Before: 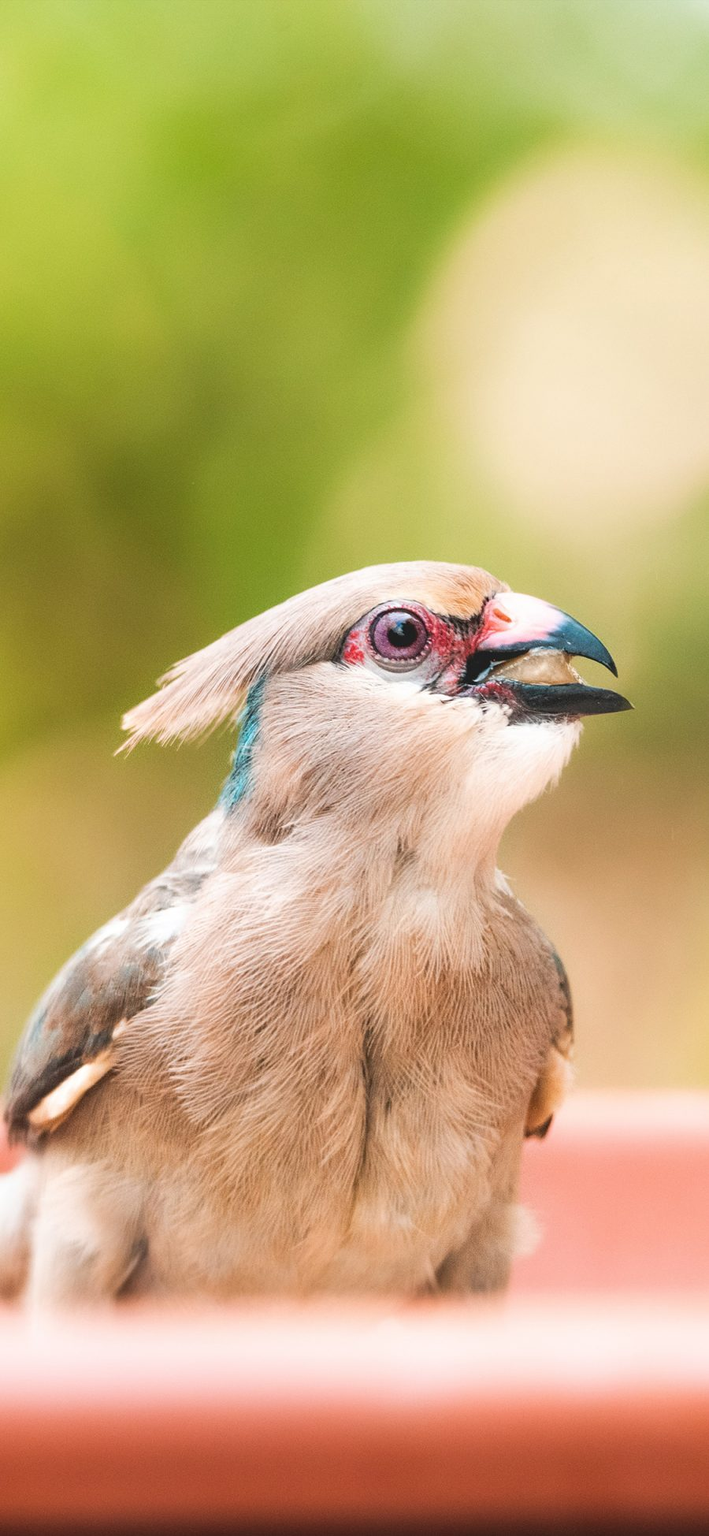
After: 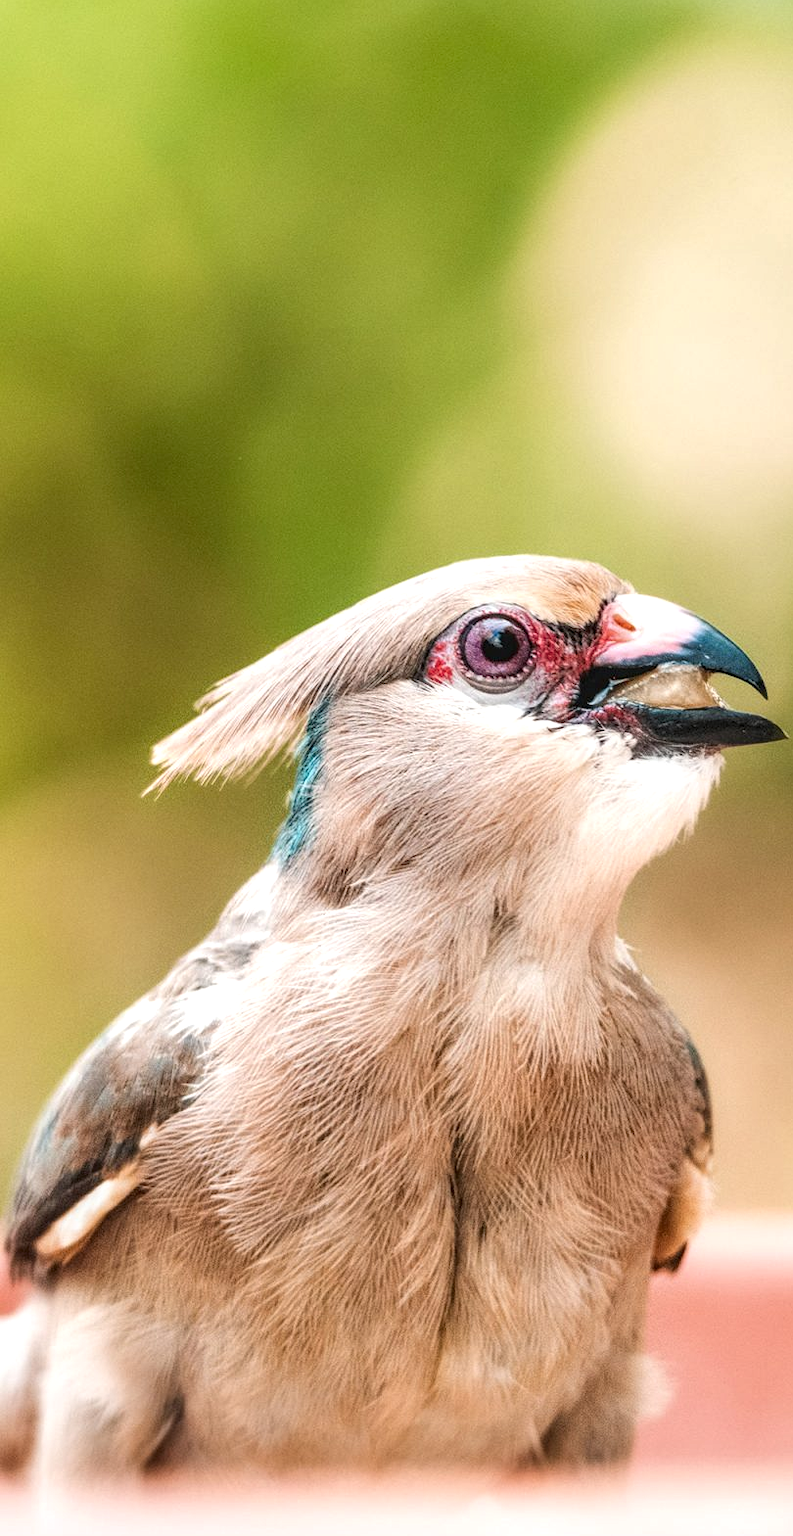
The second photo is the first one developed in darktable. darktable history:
local contrast: detail 150%
crop: top 7.483%, right 9.824%, bottom 11.985%
